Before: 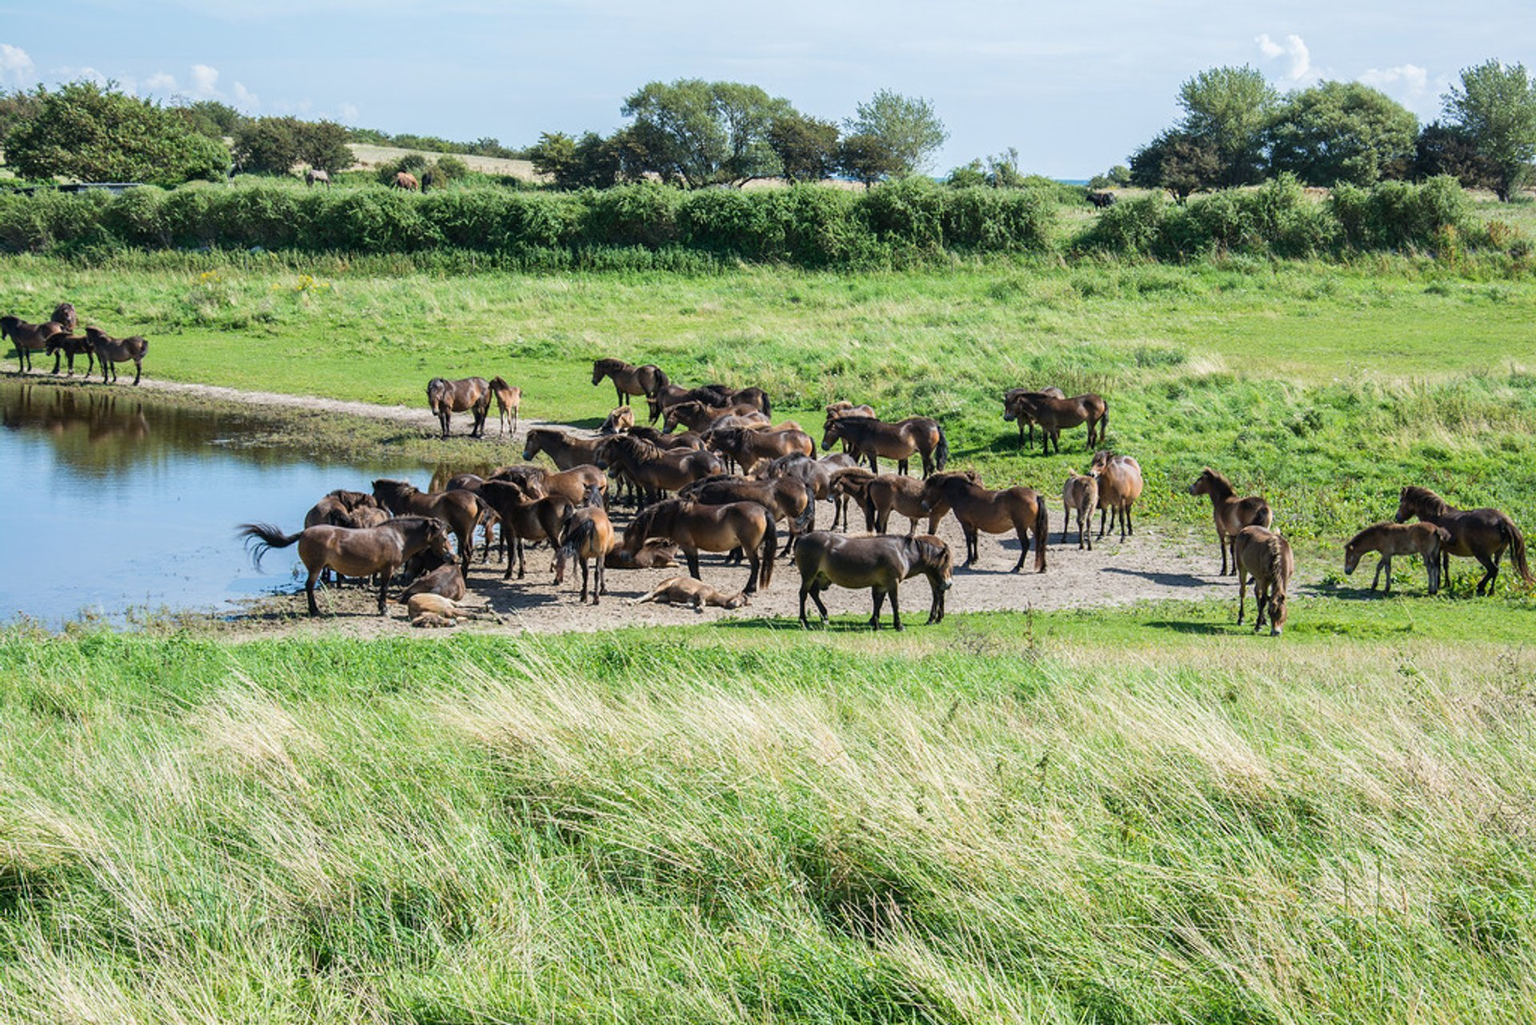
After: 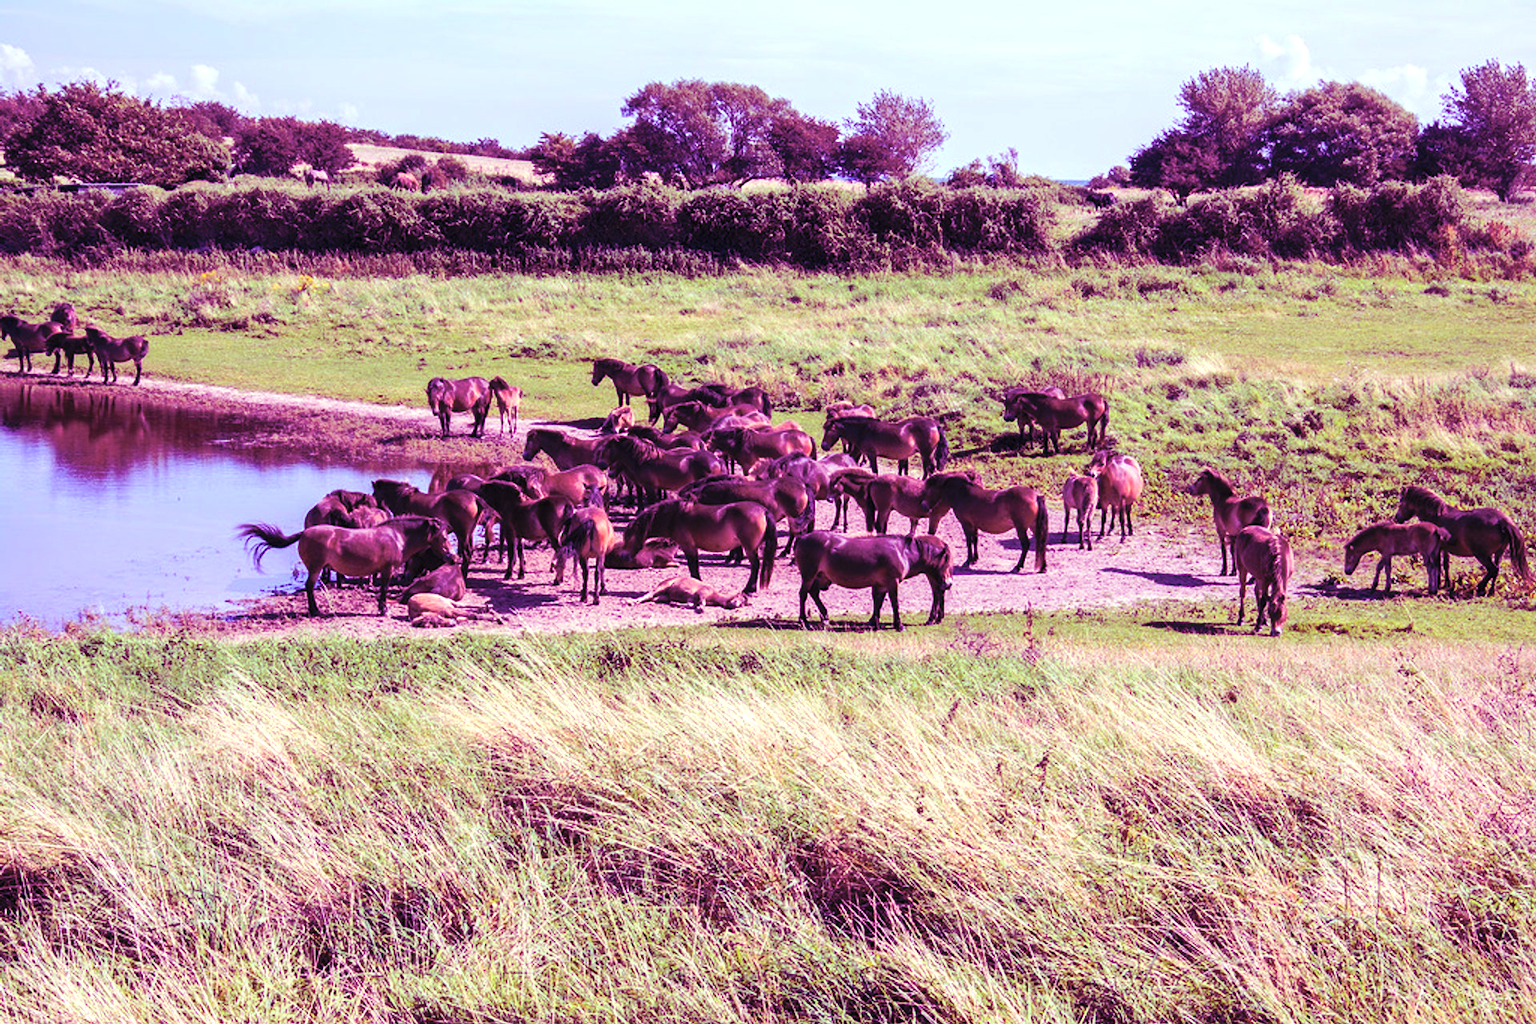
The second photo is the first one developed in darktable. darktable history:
tone equalizer: -8 EV -0.417 EV, -7 EV -0.389 EV, -6 EV -0.333 EV, -5 EV -0.222 EV, -3 EV 0.222 EV, -2 EV 0.333 EV, -1 EV 0.389 EV, +0 EV 0.417 EV, edges refinement/feathering 500, mask exposure compensation -1.57 EV, preserve details no
contrast brightness saturation: brightness 0.28
color balance: mode lift, gamma, gain (sRGB), lift [1, 1, 0.101, 1]
